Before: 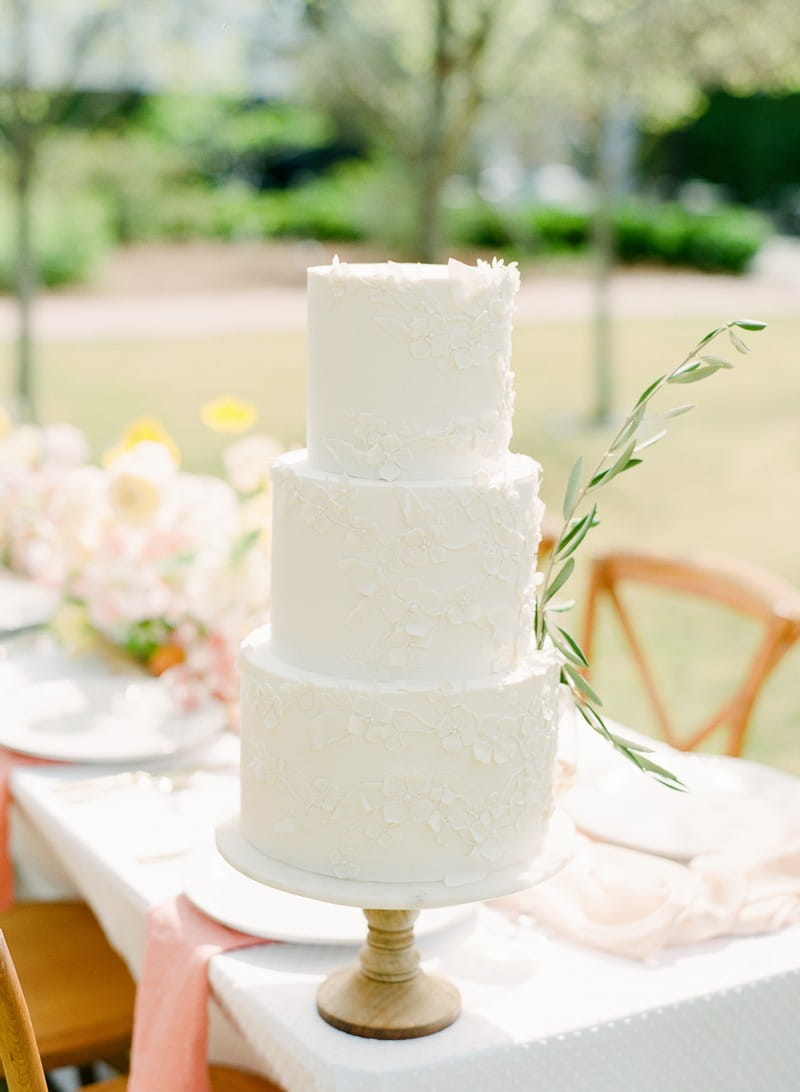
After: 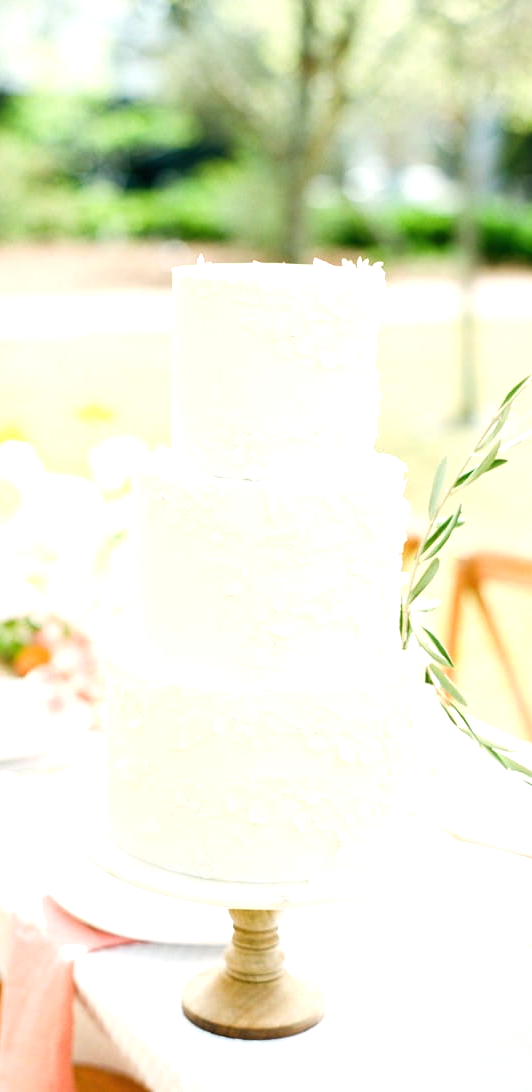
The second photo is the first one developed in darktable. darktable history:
crop: left 16.899%, right 16.556%
exposure: black level correction 0, exposure 0.7 EV, compensate exposure bias true, compensate highlight preservation false
